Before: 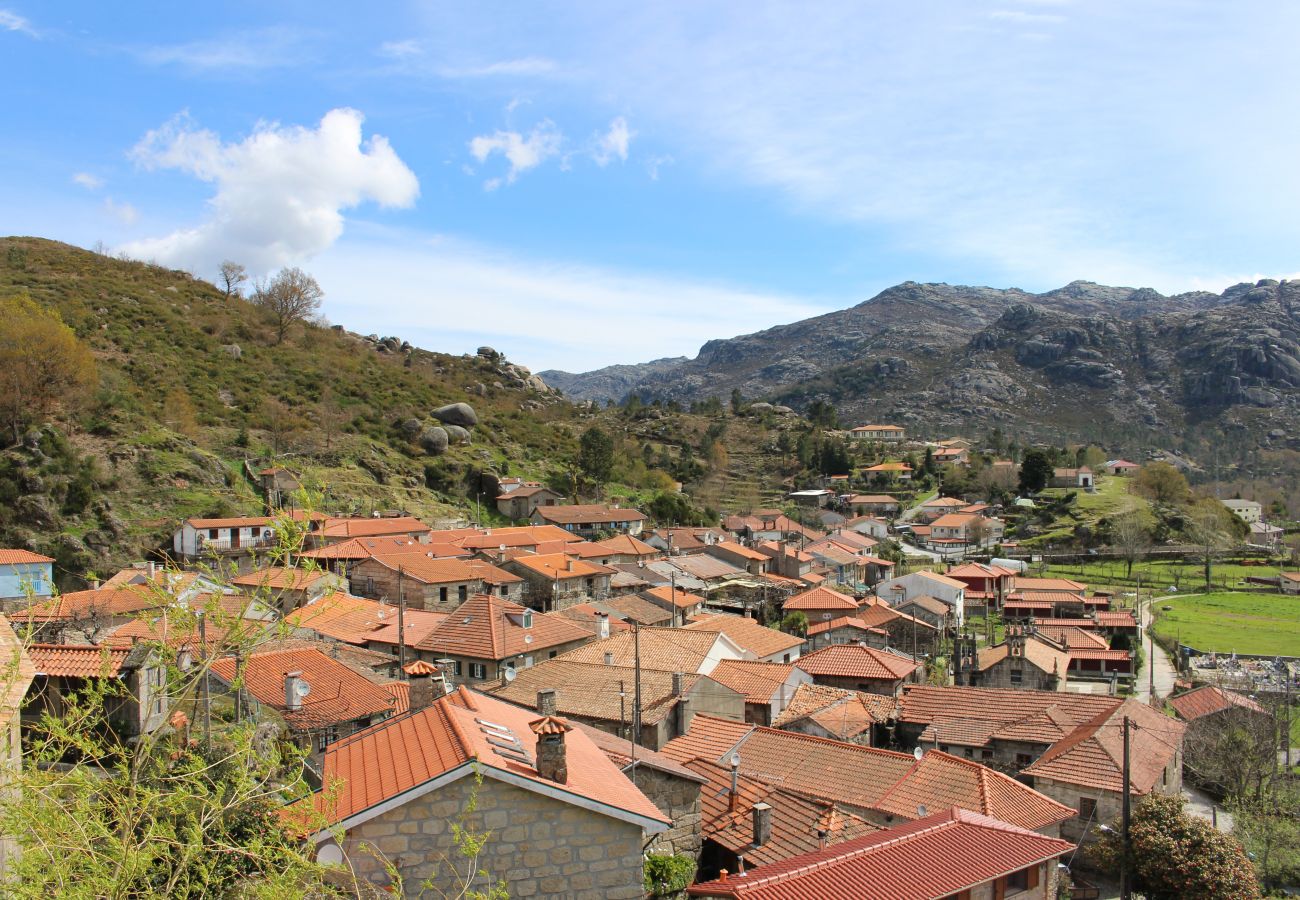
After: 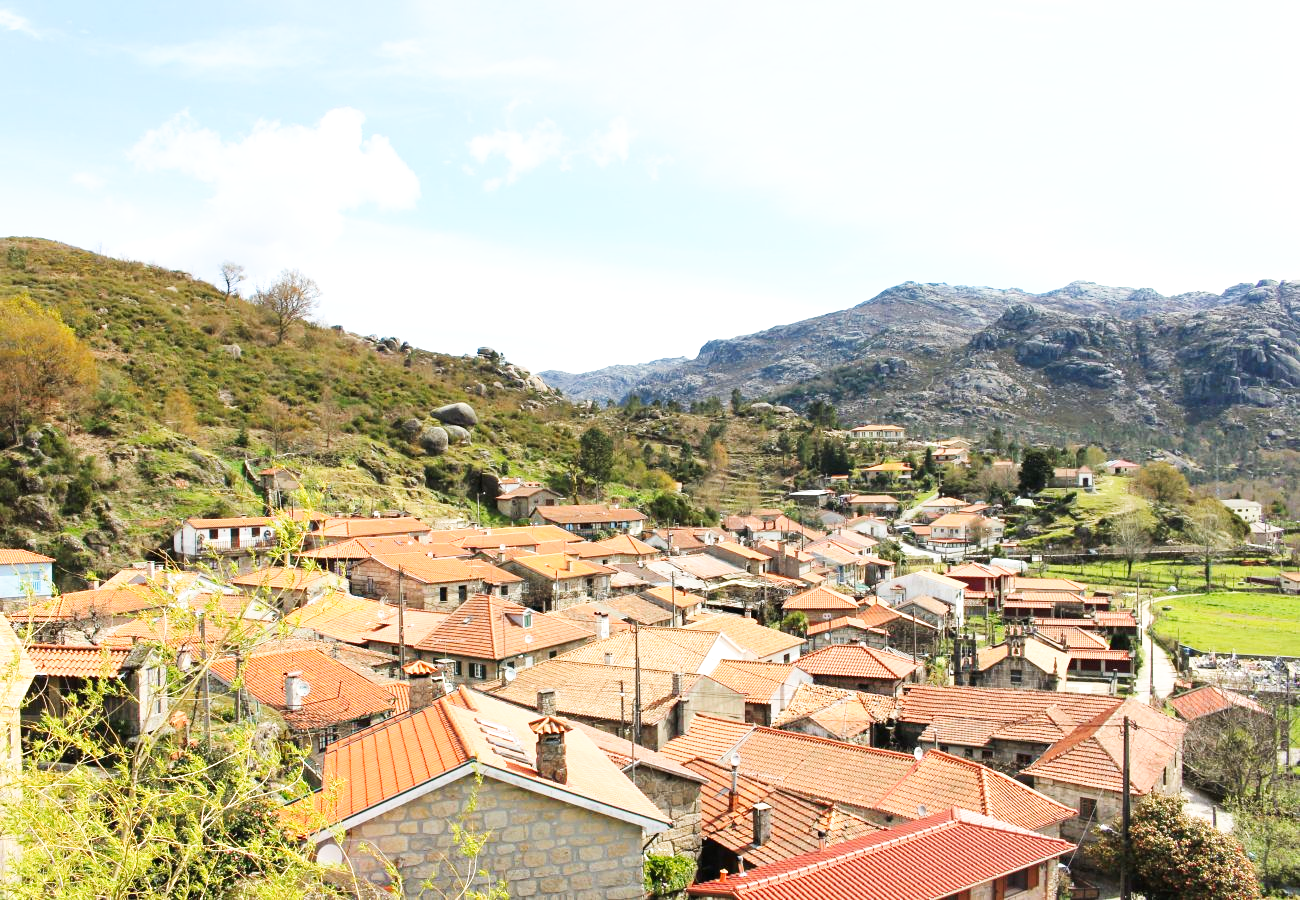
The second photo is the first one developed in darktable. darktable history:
exposure: black level correction 0.001, exposure 0.5 EV, compensate exposure bias true, compensate highlight preservation false
tone curve: curves: ch0 [(0, 0) (0.003, 0.011) (0.011, 0.02) (0.025, 0.032) (0.044, 0.046) (0.069, 0.071) (0.1, 0.107) (0.136, 0.144) (0.177, 0.189) (0.224, 0.244) (0.277, 0.309) (0.335, 0.398) (0.399, 0.477) (0.468, 0.583) (0.543, 0.675) (0.623, 0.772) (0.709, 0.855) (0.801, 0.926) (0.898, 0.979) (1, 1)], preserve colors none
